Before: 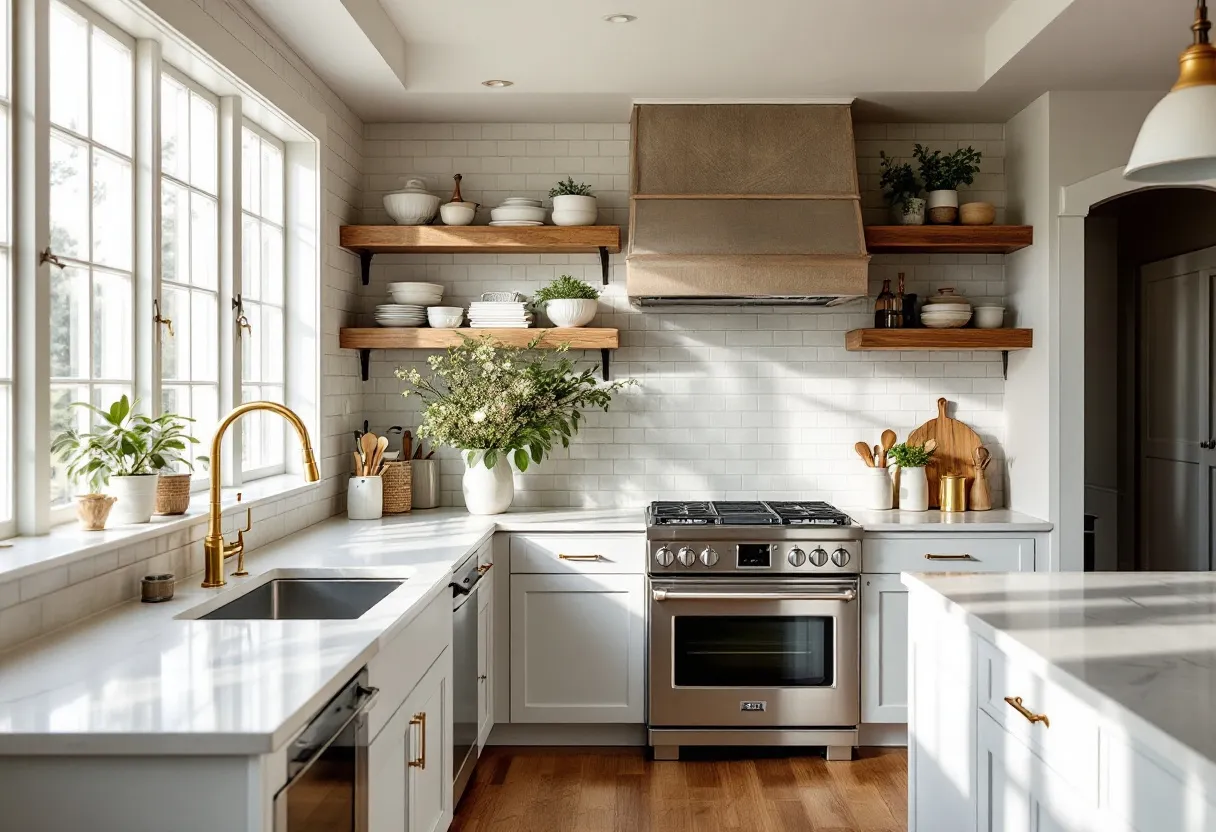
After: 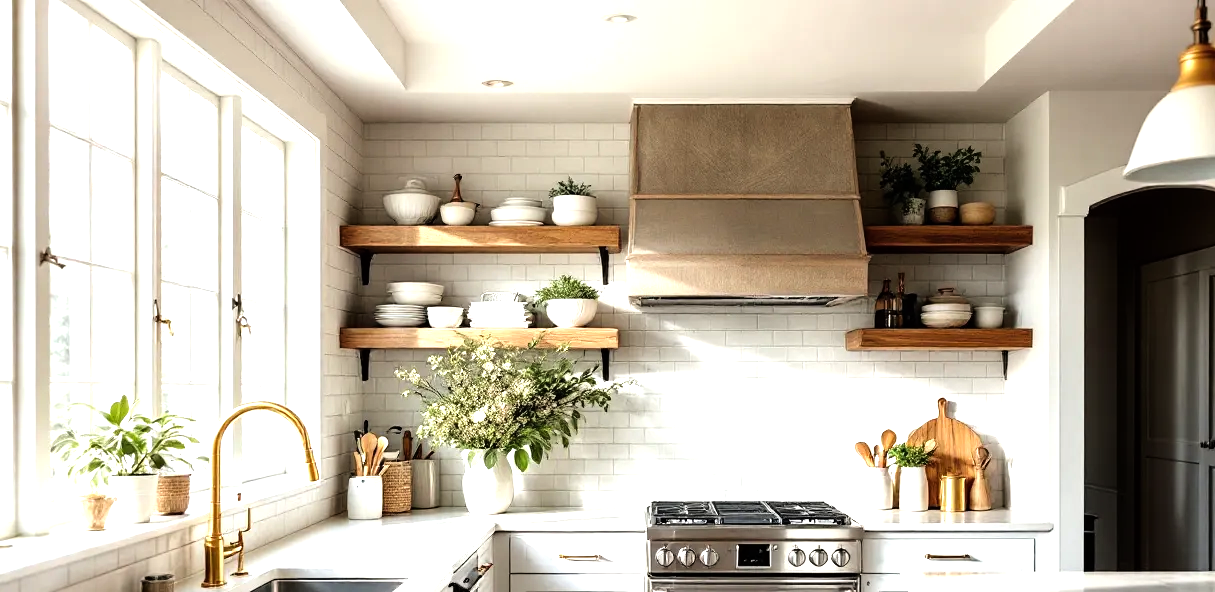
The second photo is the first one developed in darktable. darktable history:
crop: bottom 28.789%
tone equalizer: -8 EV -1.07 EV, -7 EV -0.993 EV, -6 EV -0.856 EV, -5 EV -0.564 EV, -3 EV 0.59 EV, -2 EV 0.871 EV, -1 EV 1.01 EV, +0 EV 1.06 EV, mask exposure compensation -0.498 EV
